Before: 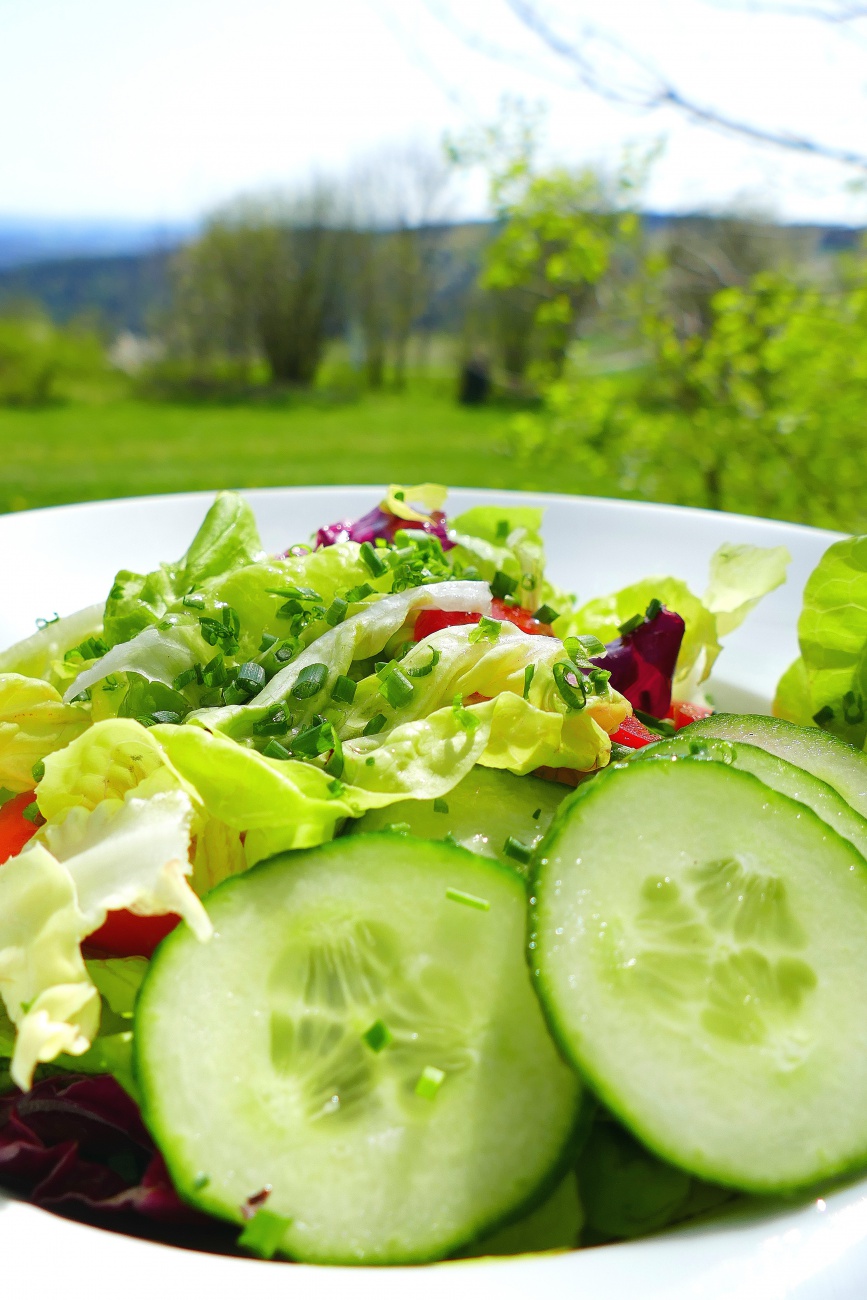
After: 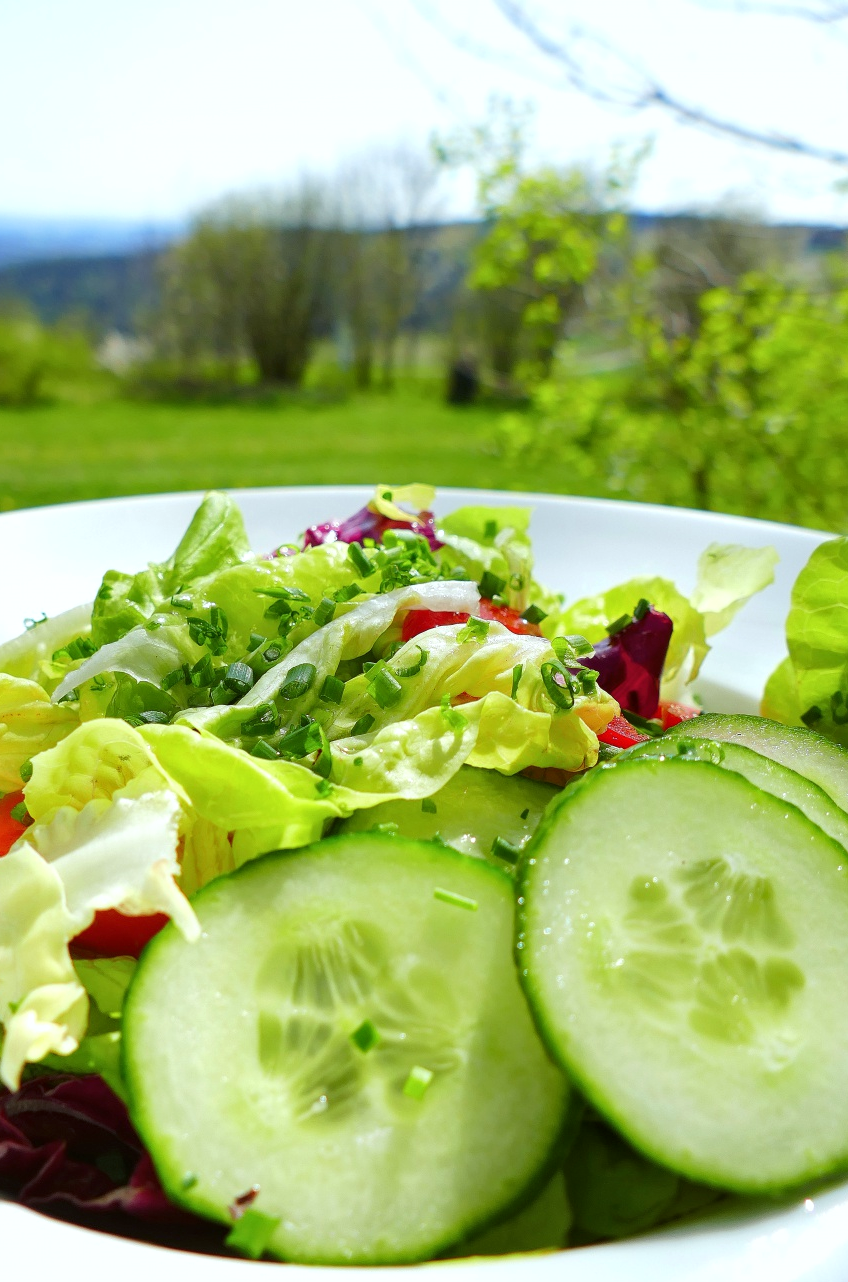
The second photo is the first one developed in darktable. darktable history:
color correction: highlights a* -2.82, highlights b* -2.17, shadows a* 2.03, shadows b* 2.99
crop and rotate: left 1.491%, right 0.658%, bottom 1.383%
local contrast: highlights 100%, shadows 101%, detail 120%, midtone range 0.2
